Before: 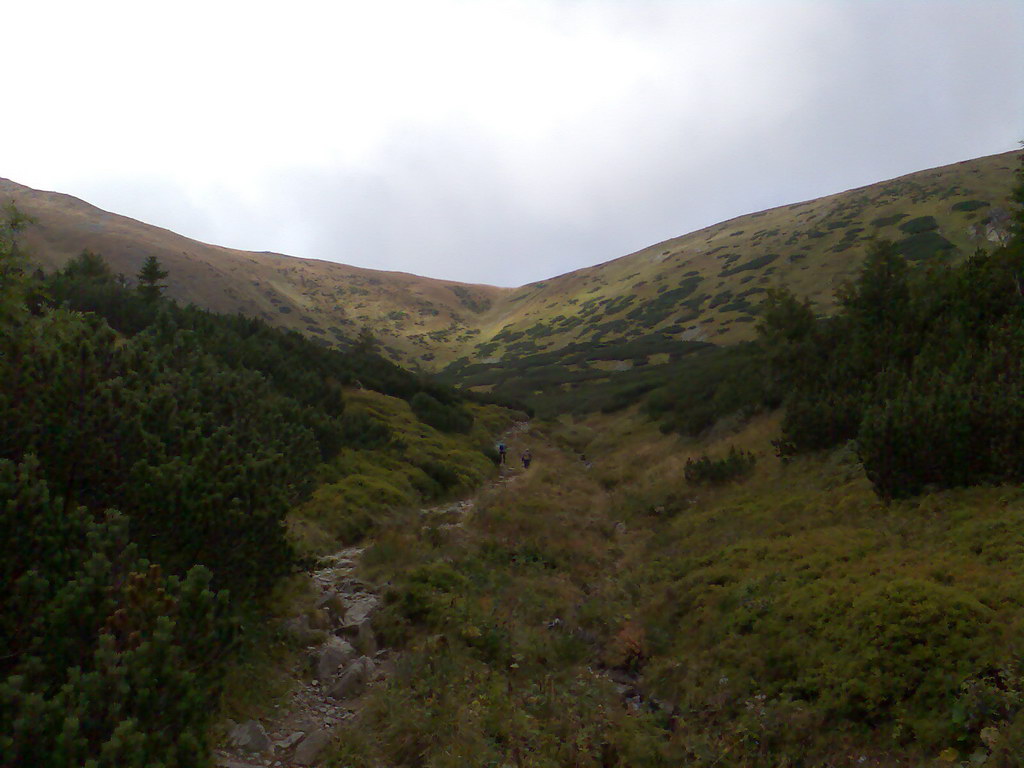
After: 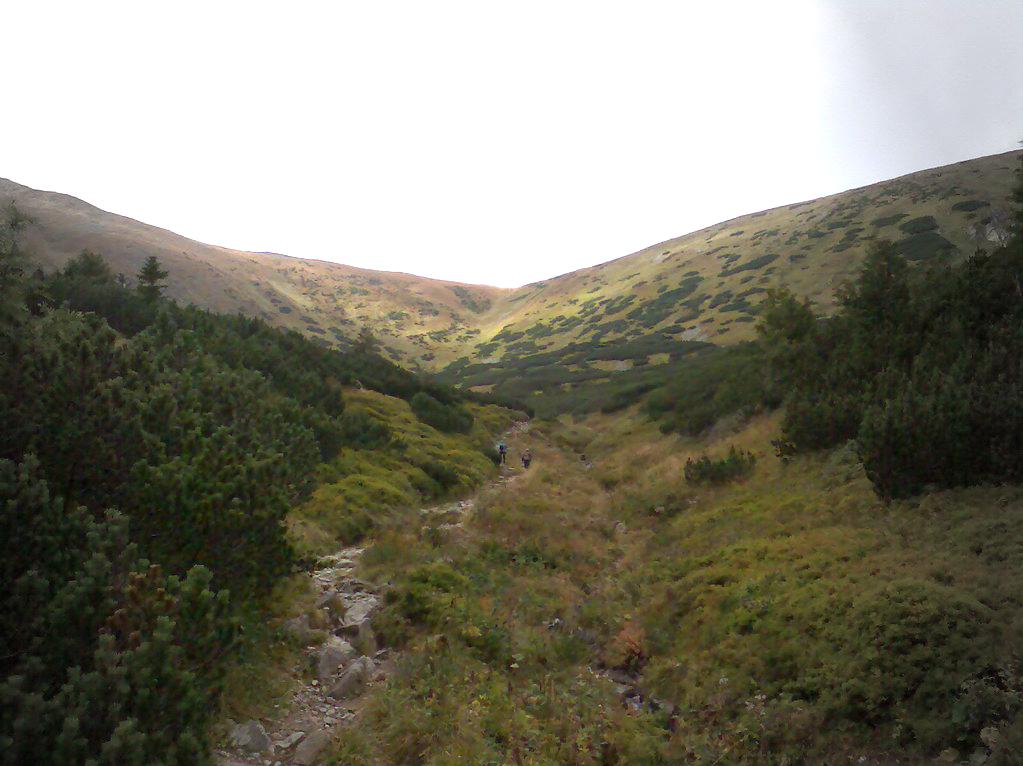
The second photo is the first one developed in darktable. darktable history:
vignetting: fall-off start 64.63%, center (-0.034, 0.148), width/height ratio 0.881
exposure: black level correction 0, exposure 1.3 EV, compensate exposure bias true, compensate highlight preservation false
crop: top 0.05%, bottom 0.098%
